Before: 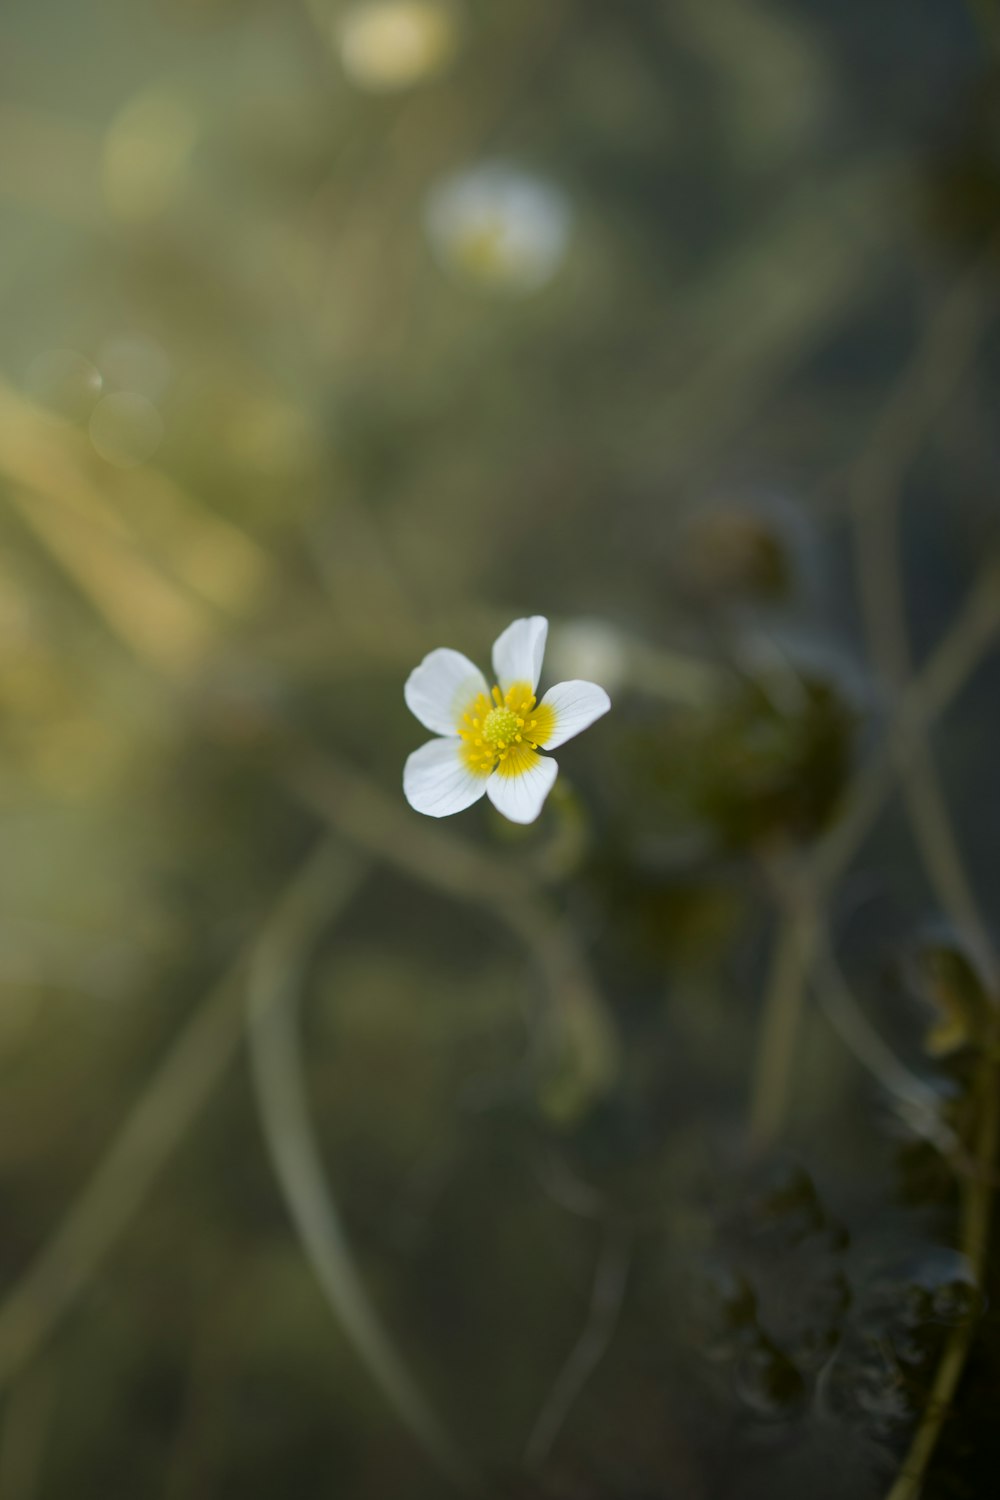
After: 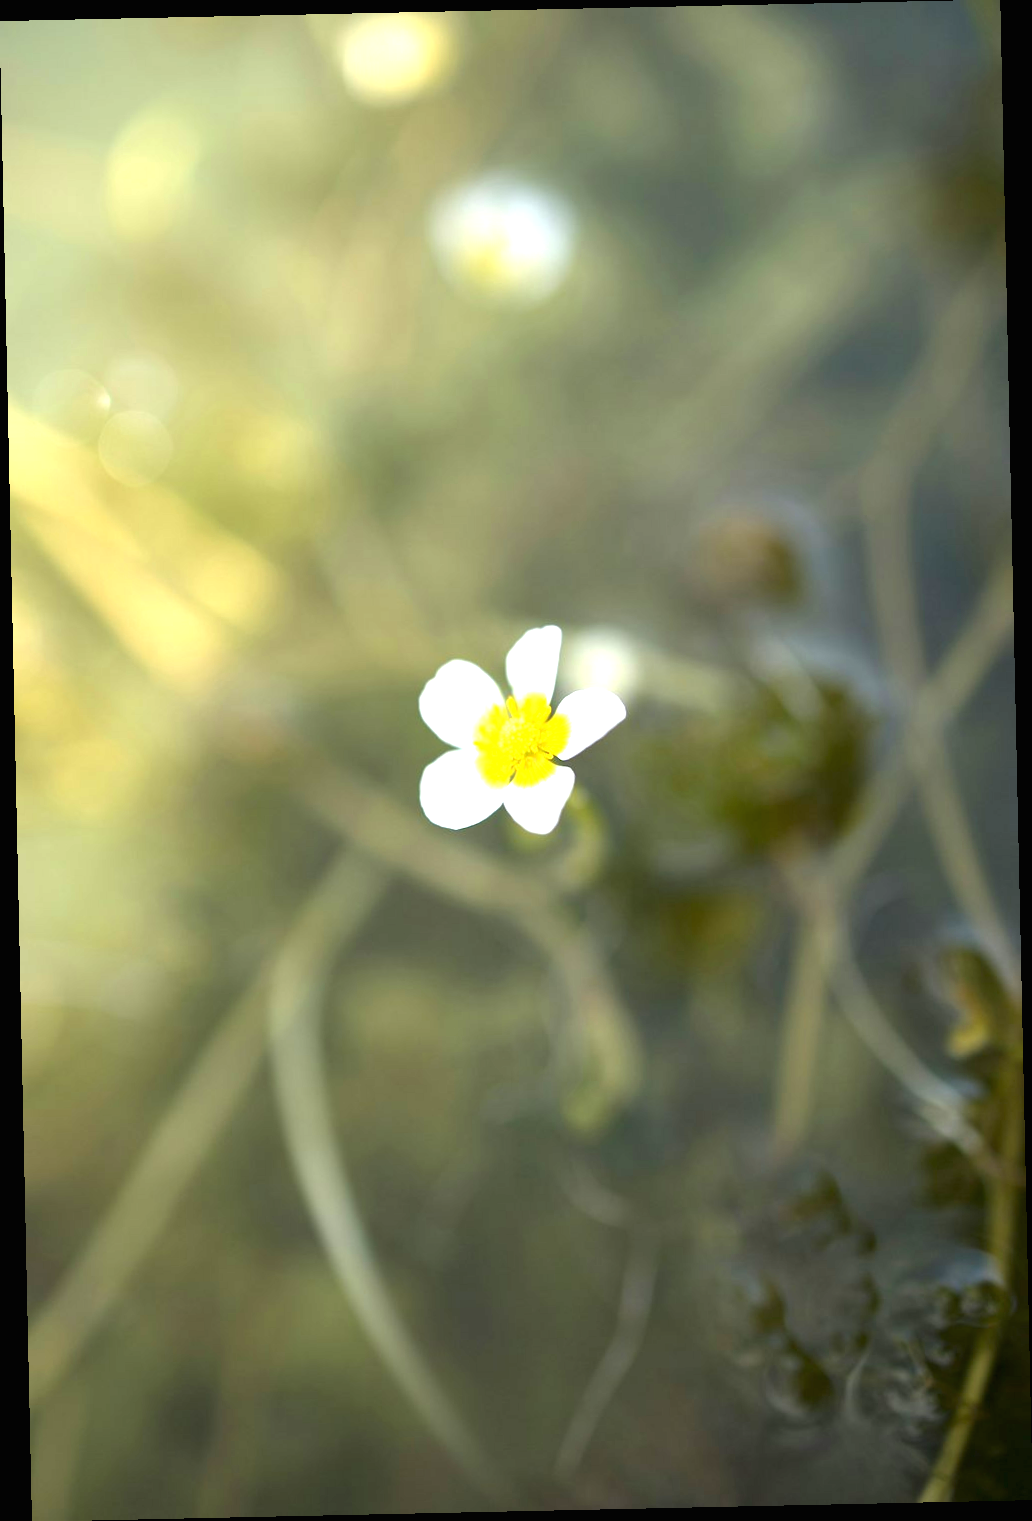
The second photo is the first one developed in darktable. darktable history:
exposure: black level correction 0, exposure 1.675 EV, compensate exposure bias true, compensate highlight preservation false
rotate and perspective: rotation -1.24°, automatic cropping off
